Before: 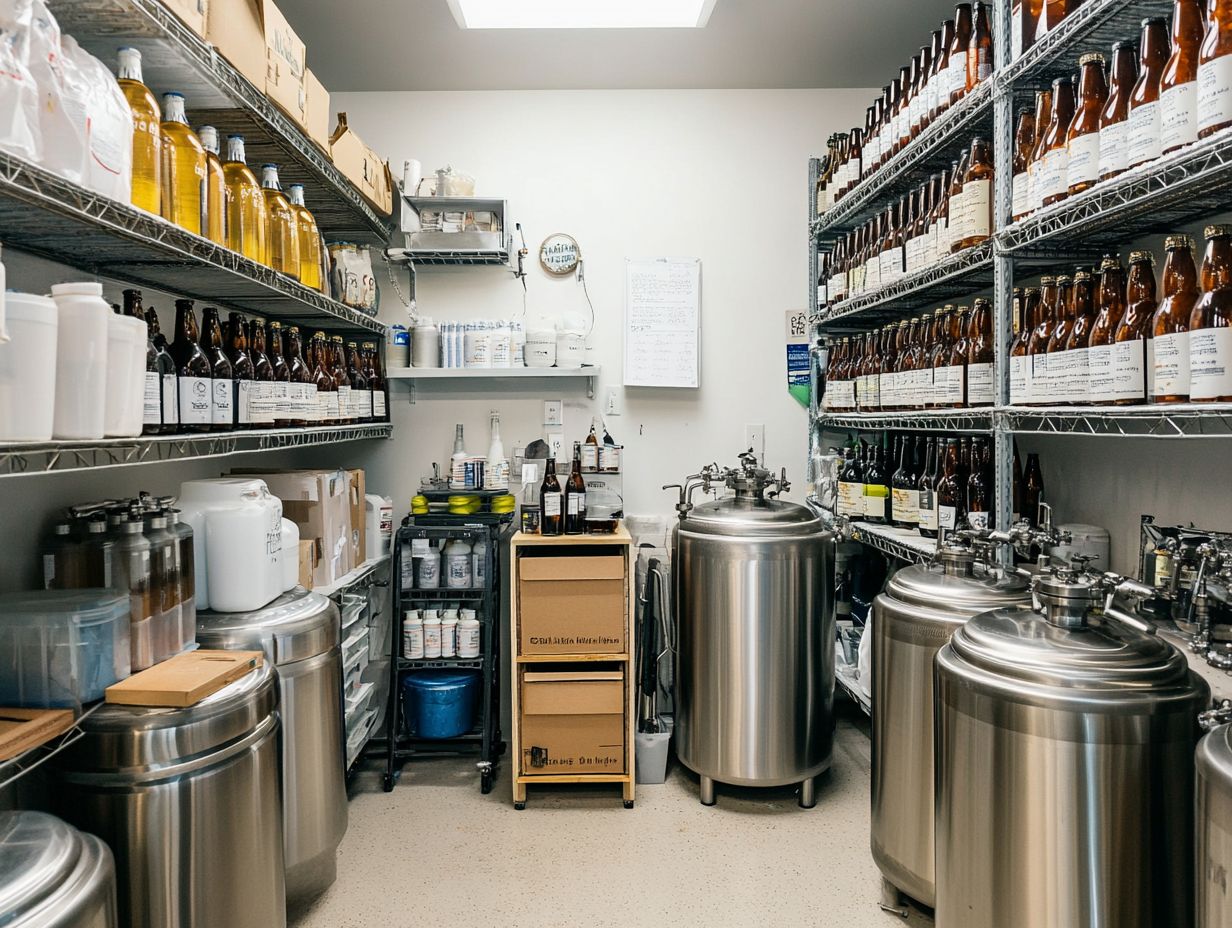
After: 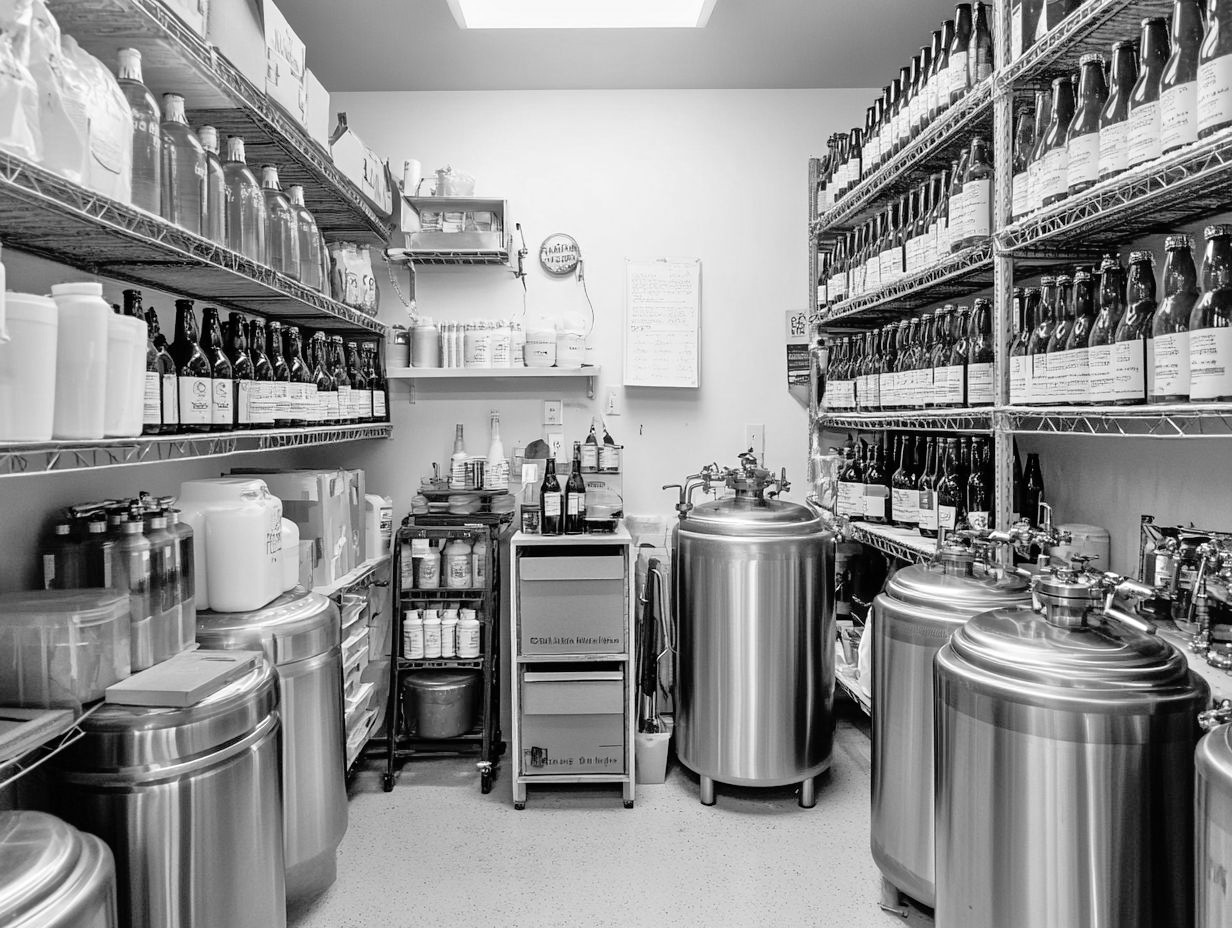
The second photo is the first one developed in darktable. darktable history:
tone equalizer: -7 EV 0.15 EV, -6 EV 0.6 EV, -5 EV 1.15 EV, -4 EV 1.33 EV, -3 EV 1.15 EV, -2 EV 0.6 EV, -1 EV 0.15 EV, mask exposure compensation -0.5 EV
monochrome: a -11.7, b 1.62, size 0.5, highlights 0.38
